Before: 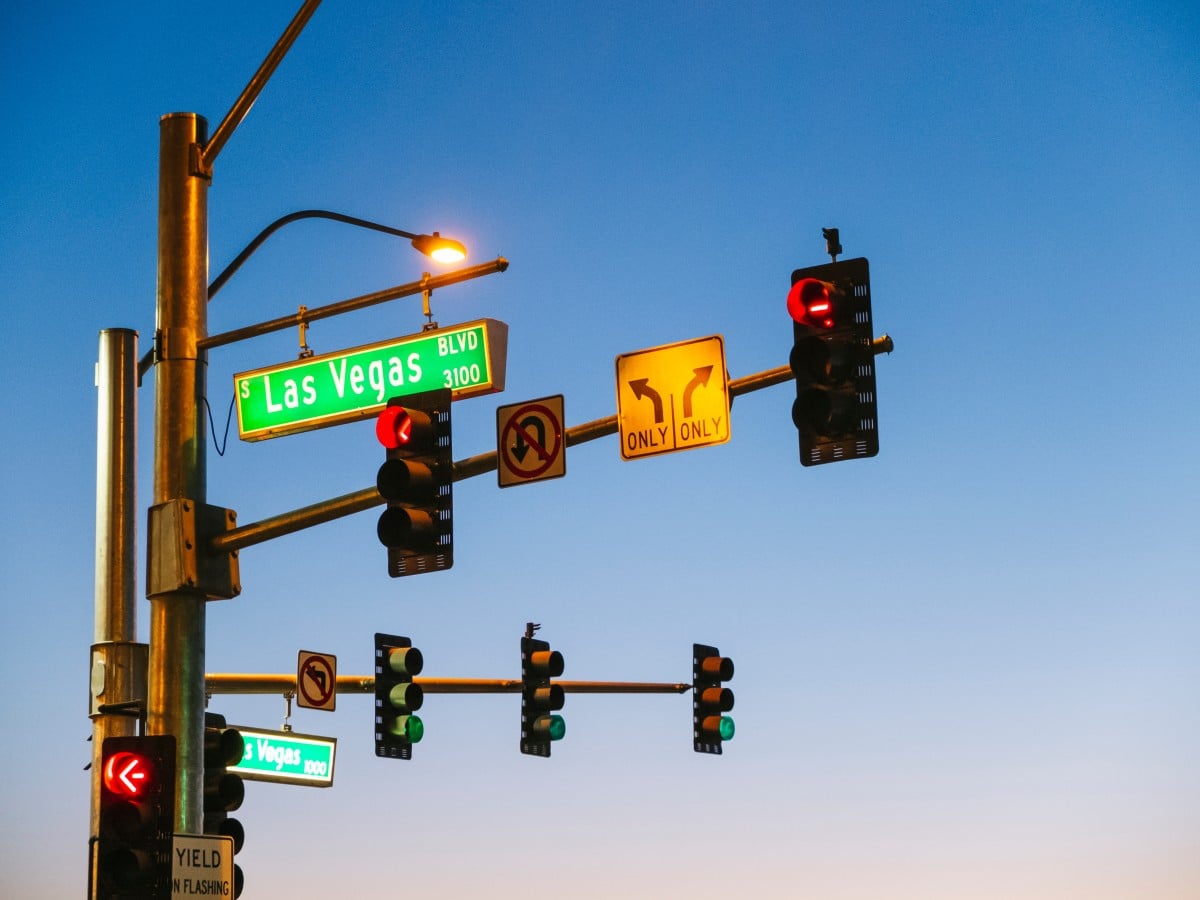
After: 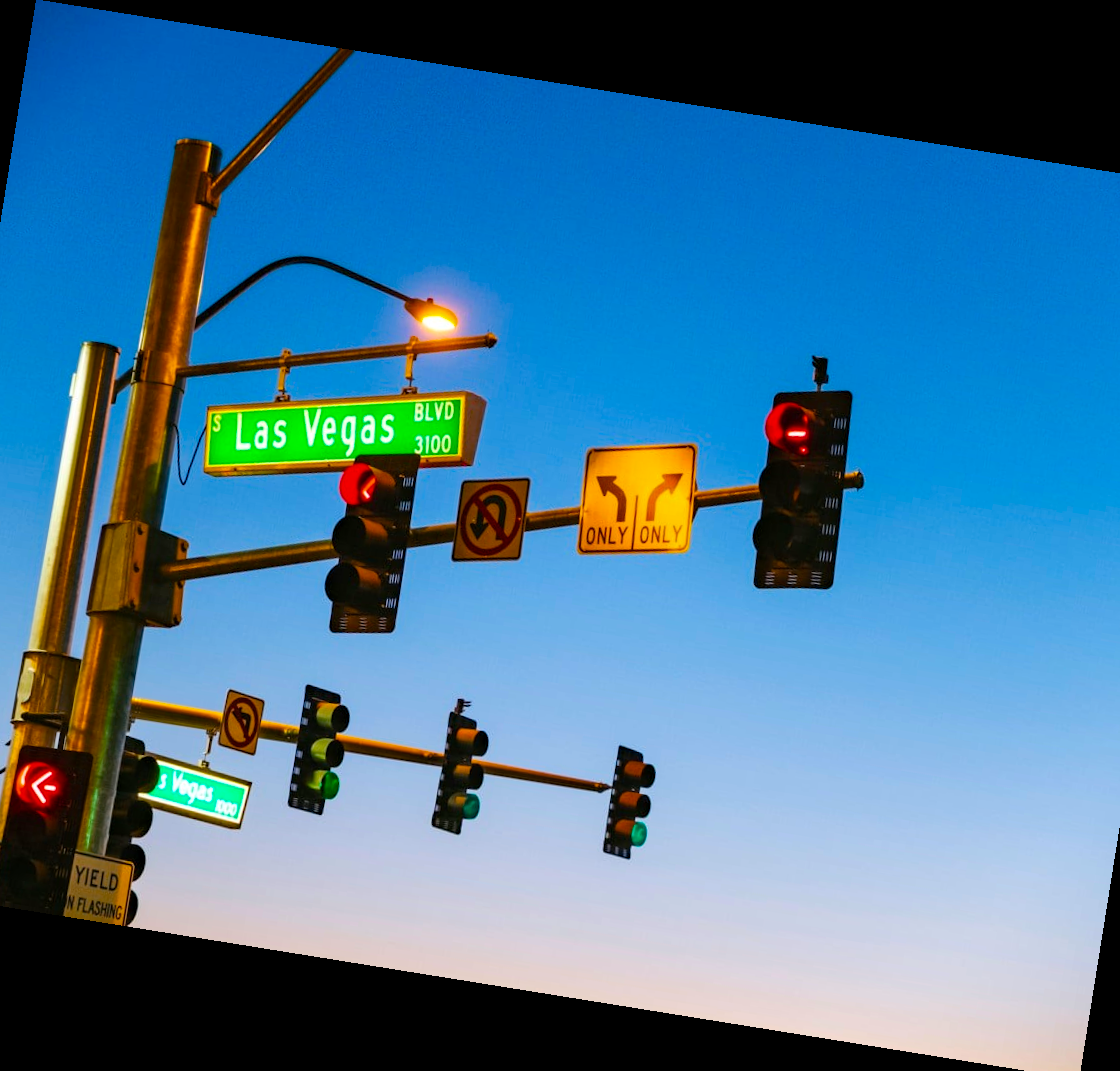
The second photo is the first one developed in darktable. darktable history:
color balance rgb: perceptual saturation grading › global saturation 40%, global vibrance 15%
crop: left 8.026%, right 7.374%
rotate and perspective: rotation 9.12°, automatic cropping off
haze removal: compatibility mode true, adaptive false
